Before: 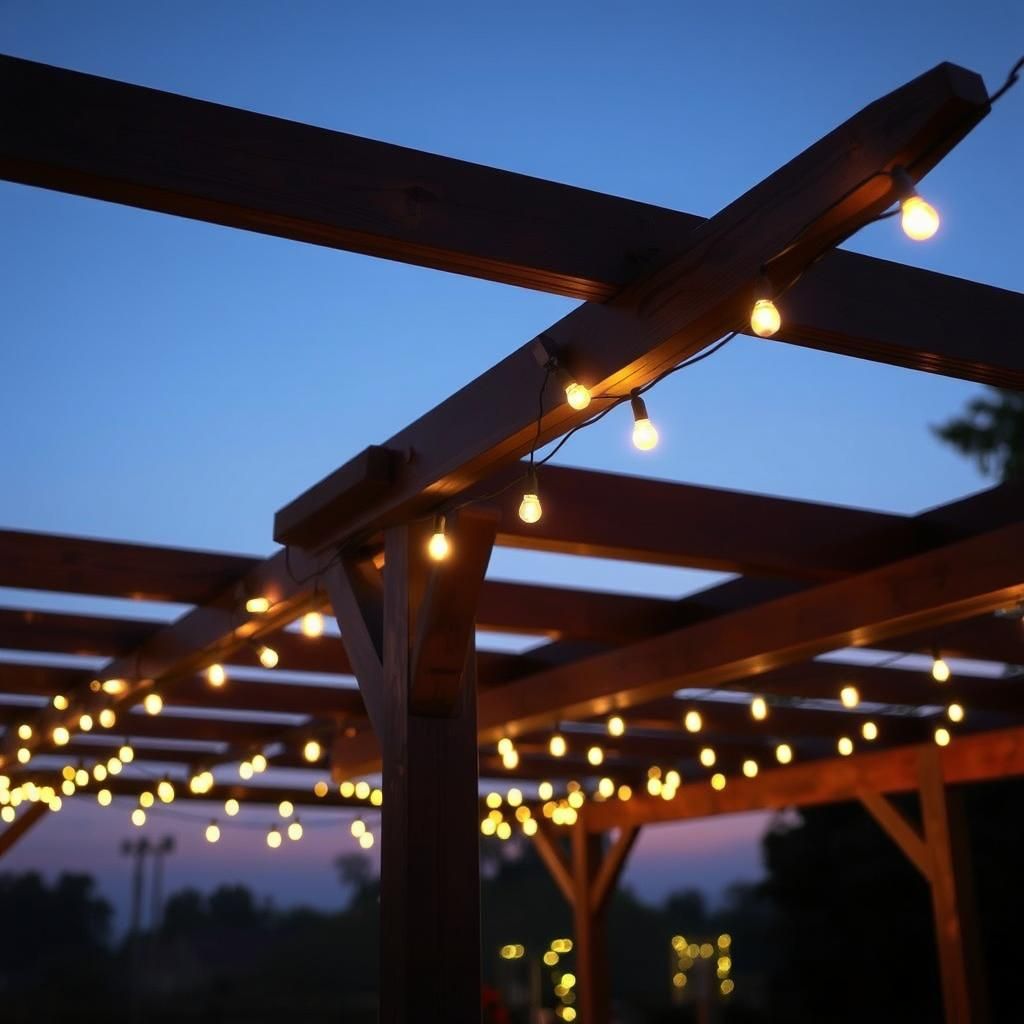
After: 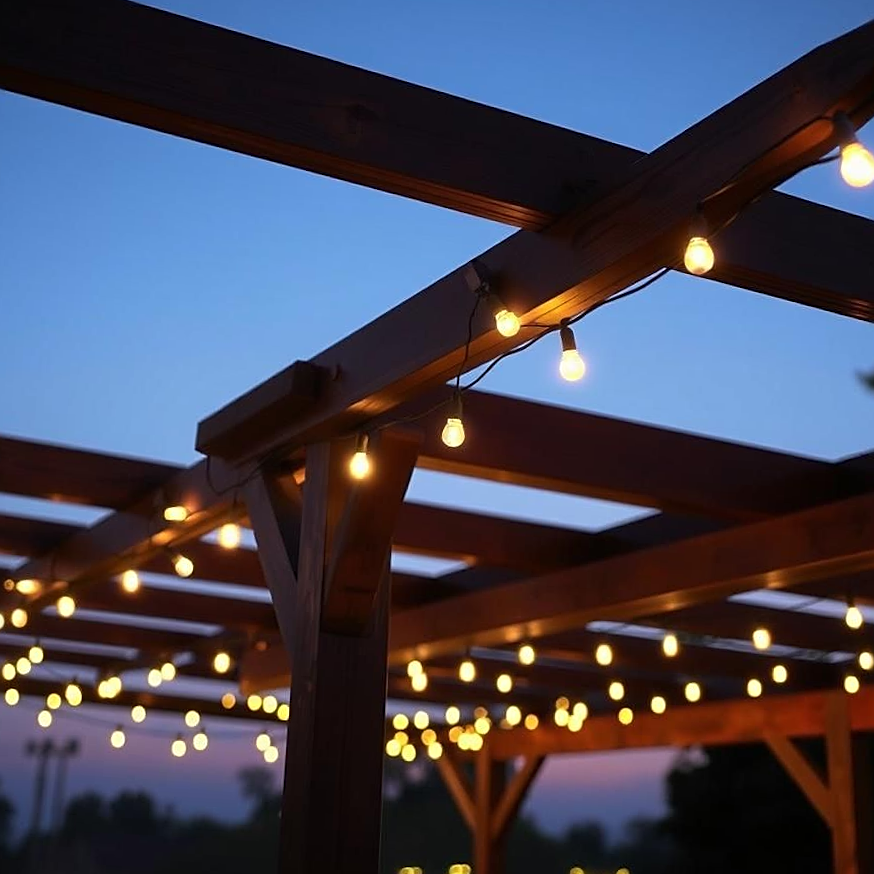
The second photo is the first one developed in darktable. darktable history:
sharpen: on, module defaults
crop and rotate: angle -3.27°, left 5.211%, top 5.211%, right 4.607%, bottom 4.607%
rotate and perspective: automatic cropping off
